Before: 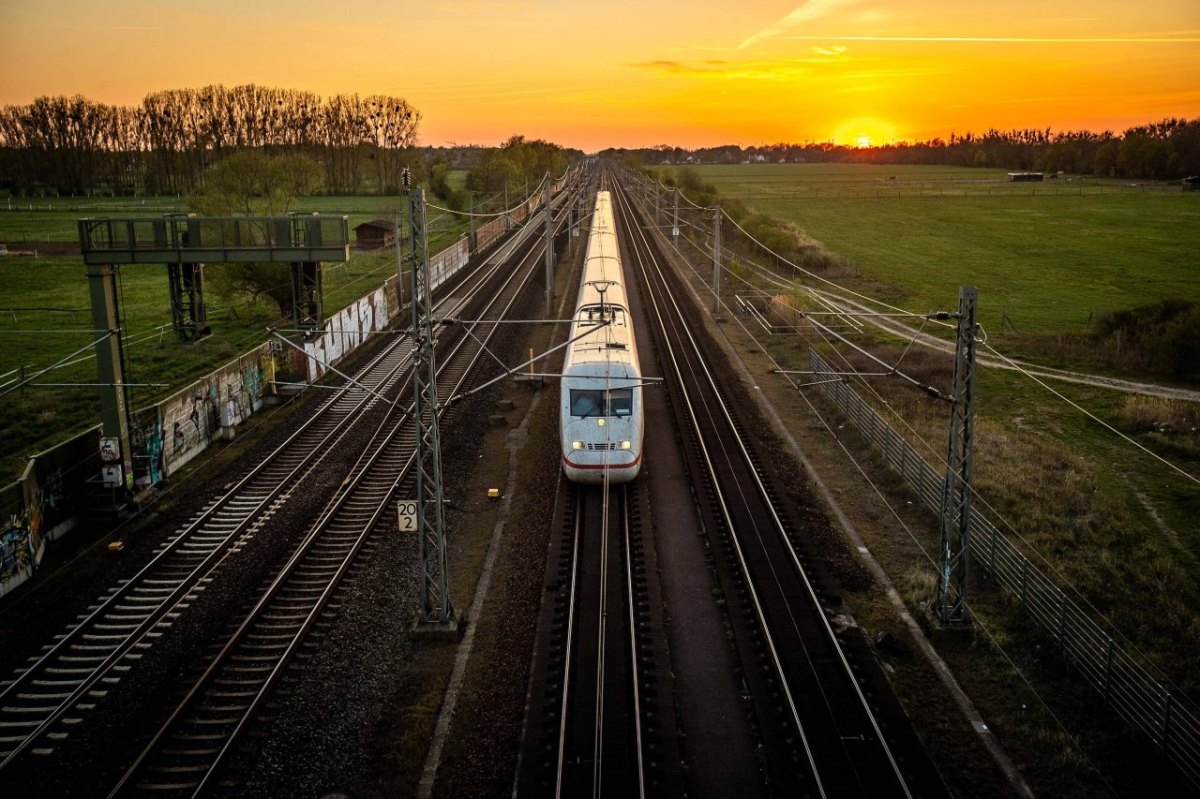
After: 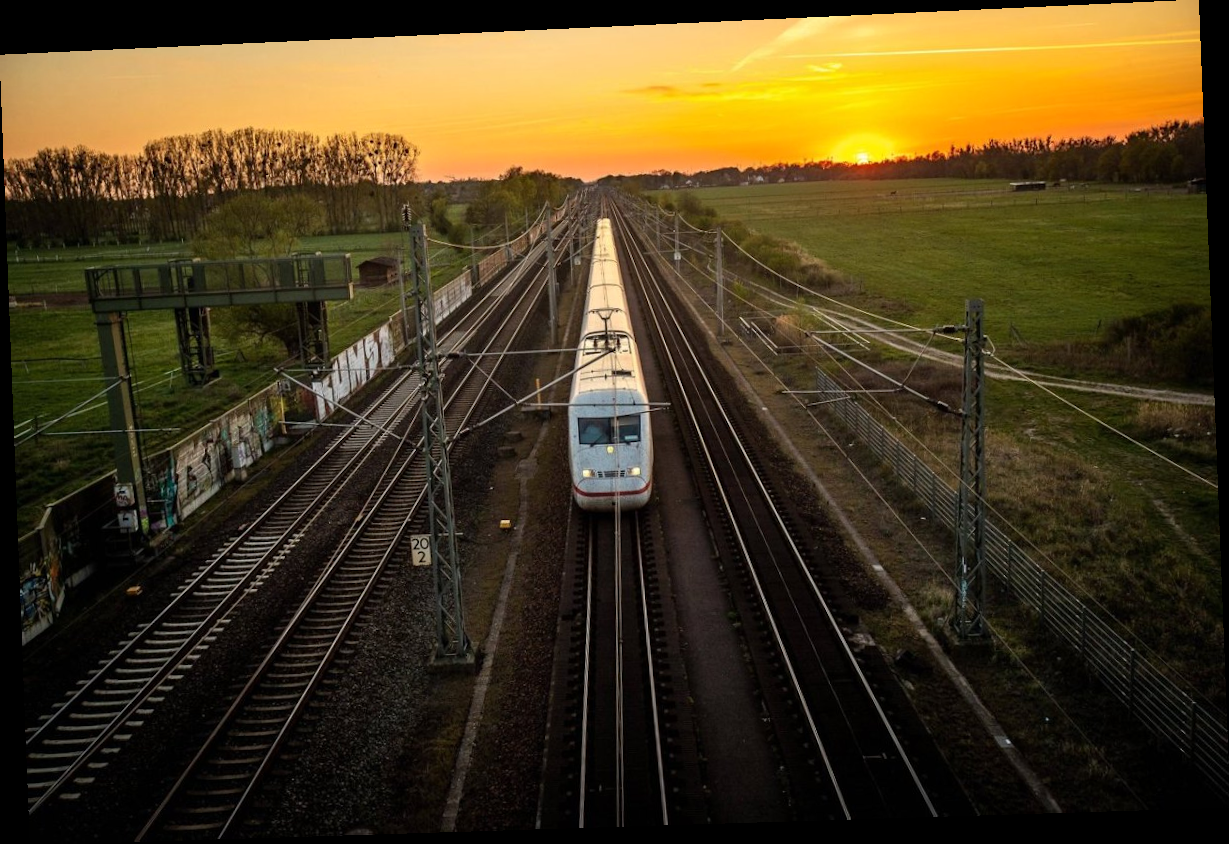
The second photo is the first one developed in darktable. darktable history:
tone equalizer: on, module defaults
rotate and perspective: rotation -2.22°, lens shift (horizontal) -0.022, automatic cropping off
